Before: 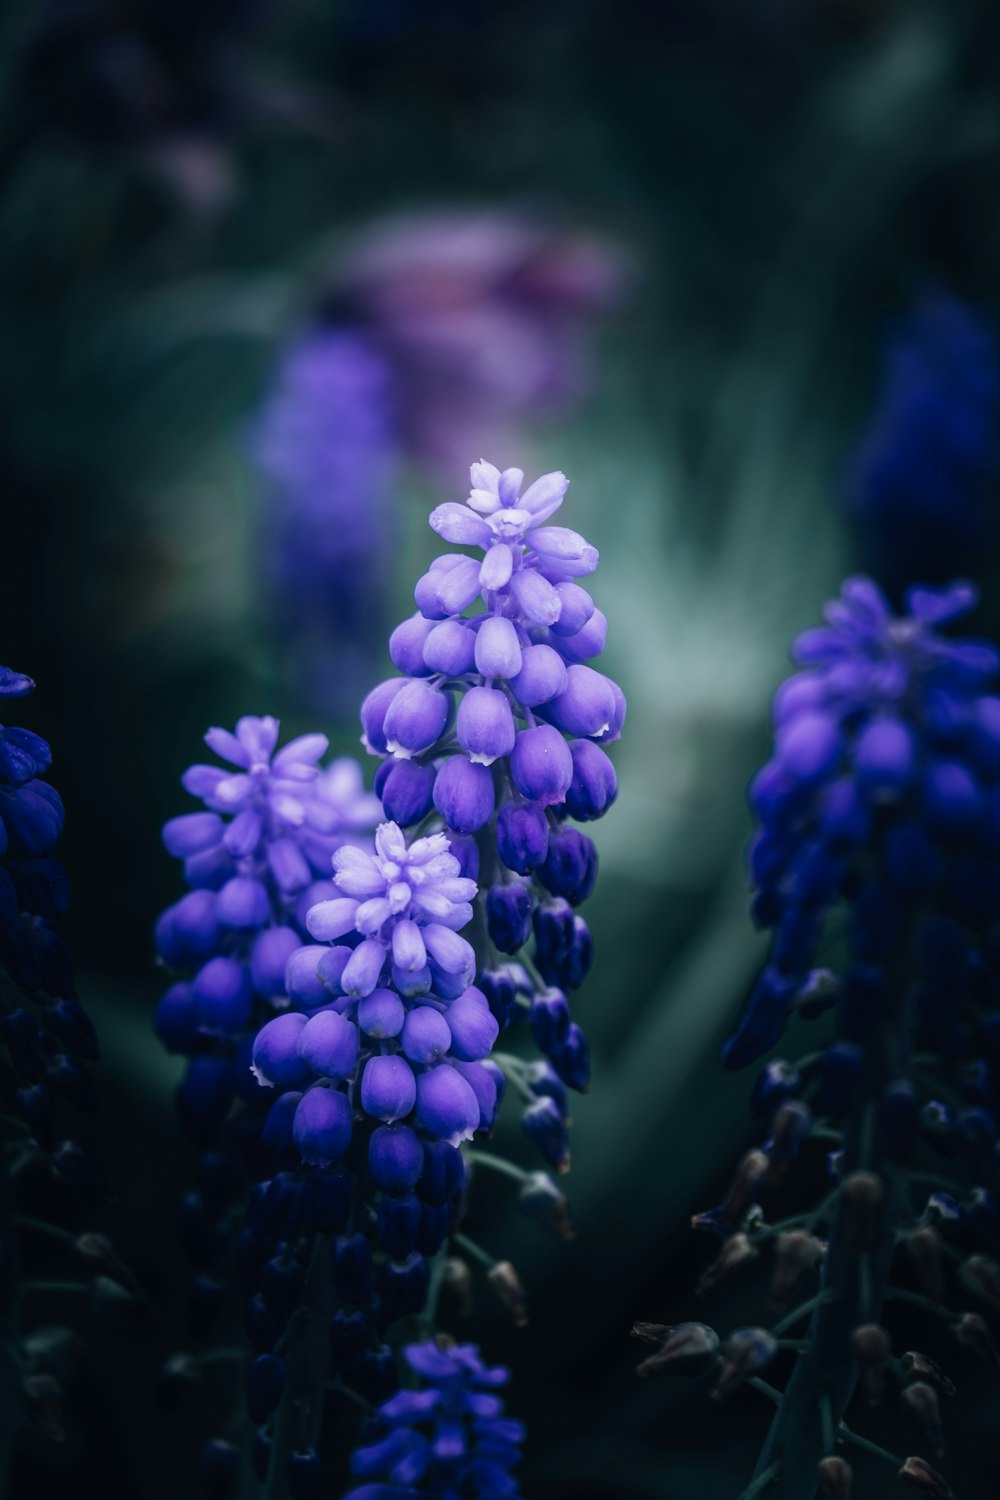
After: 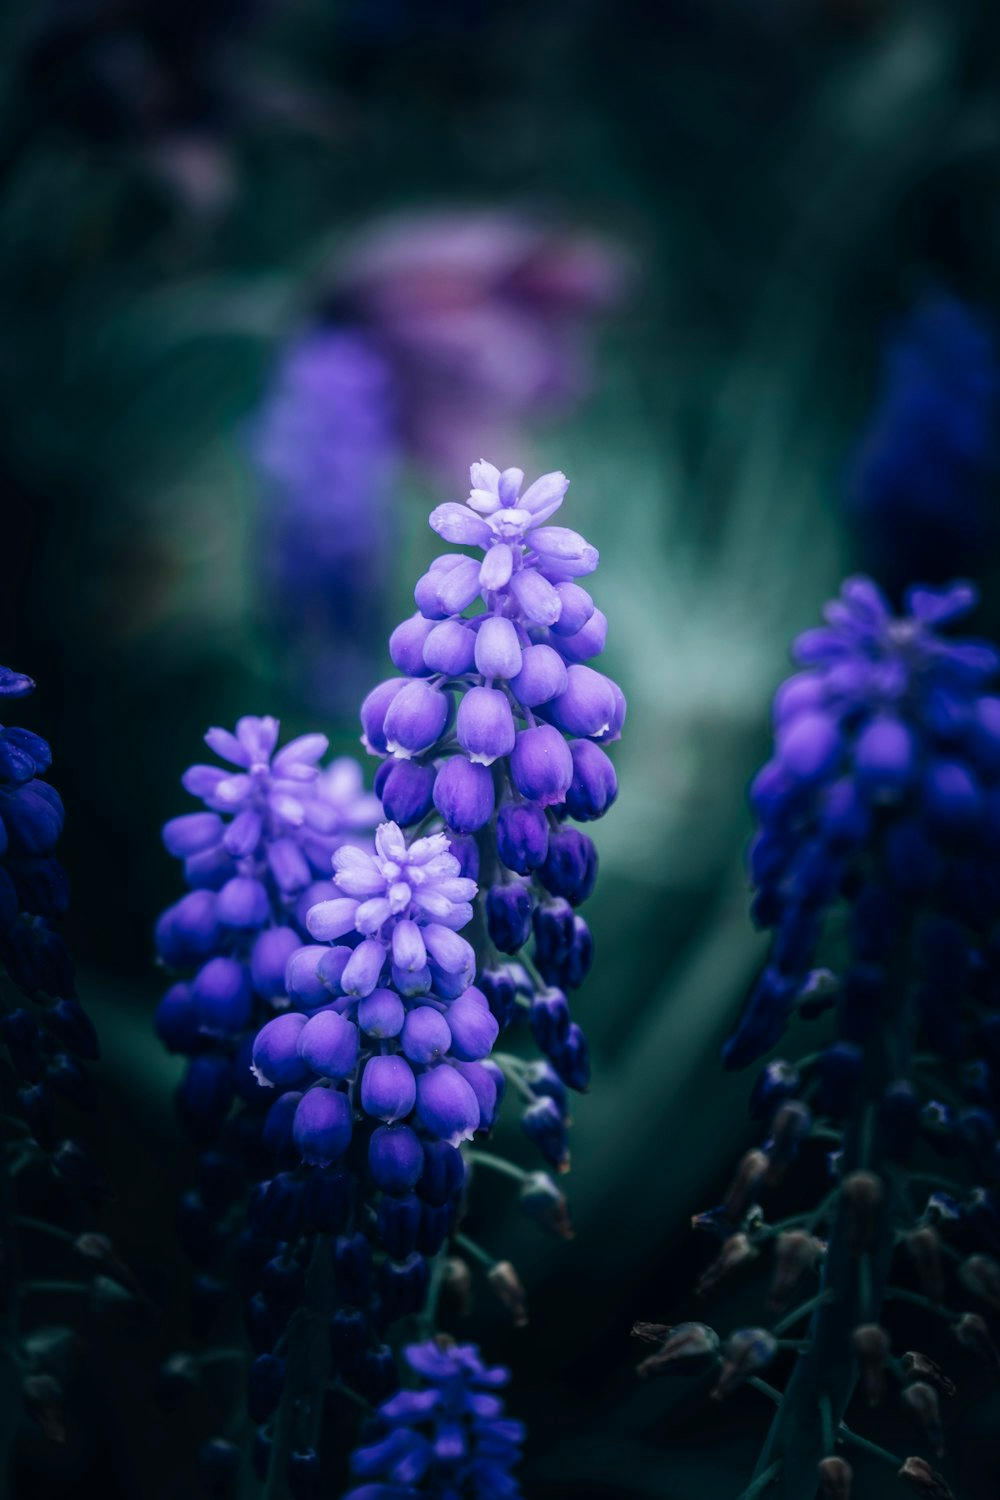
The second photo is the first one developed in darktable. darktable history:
local contrast: highlights 101%, shadows 100%, detail 119%, midtone range 0.2
